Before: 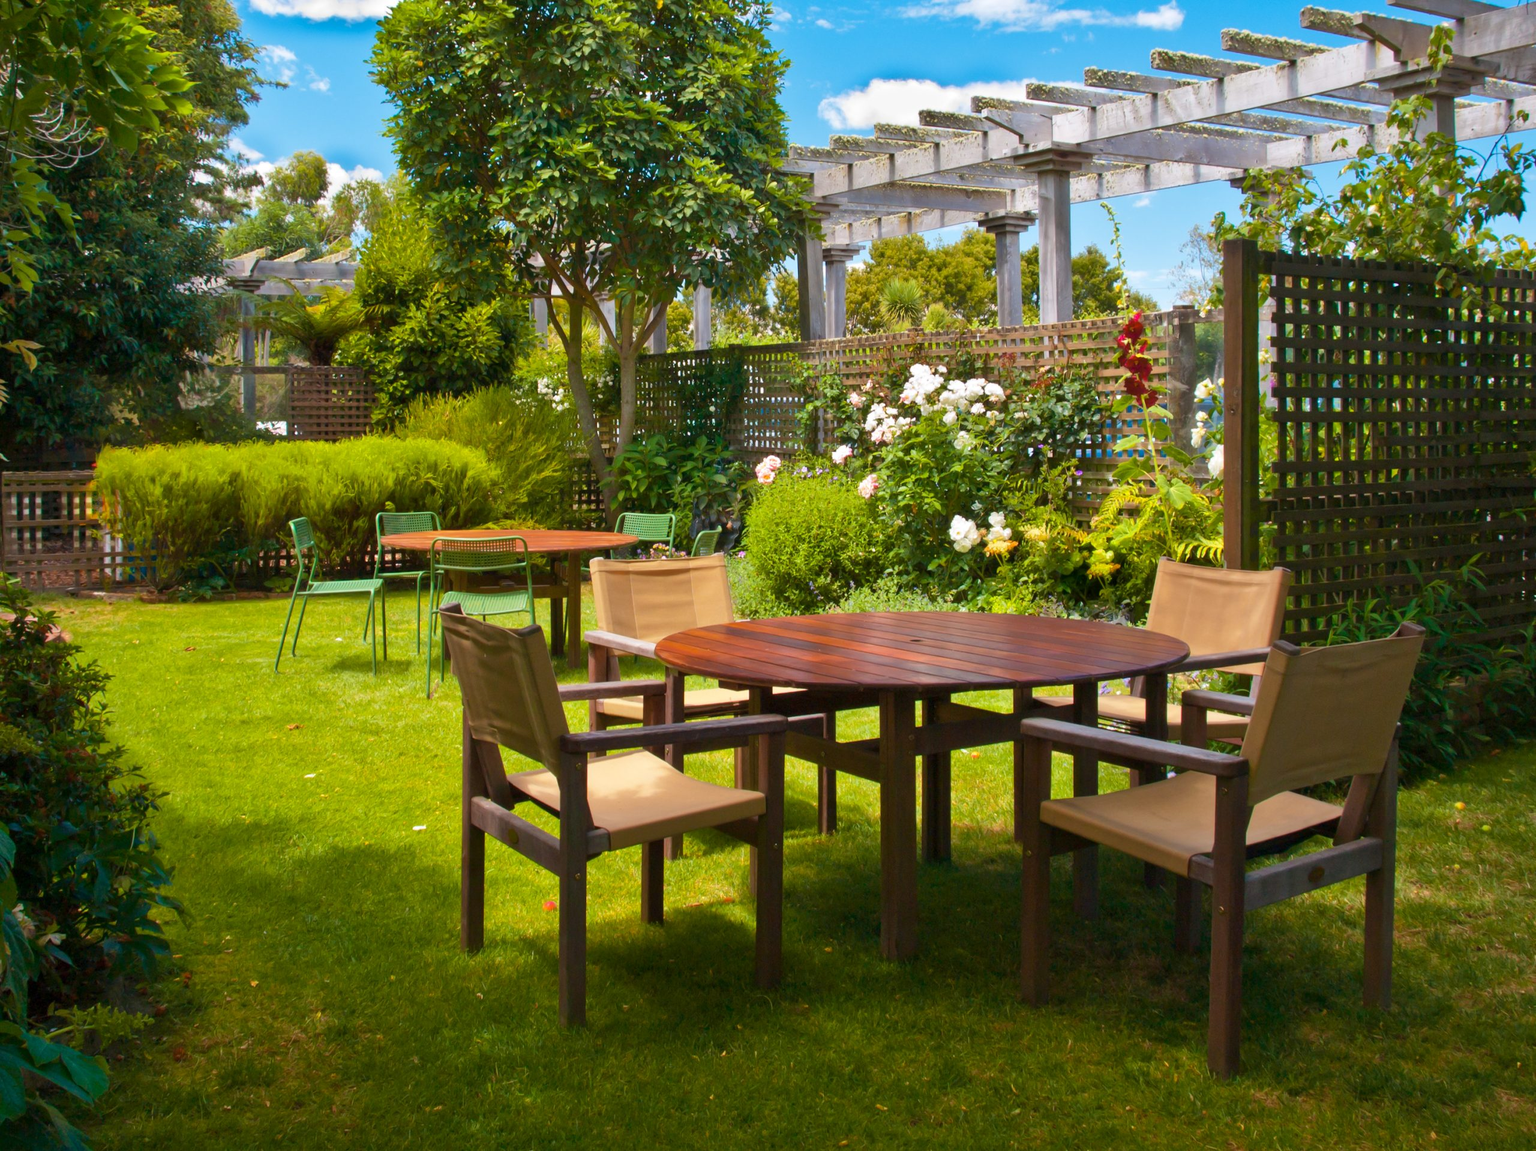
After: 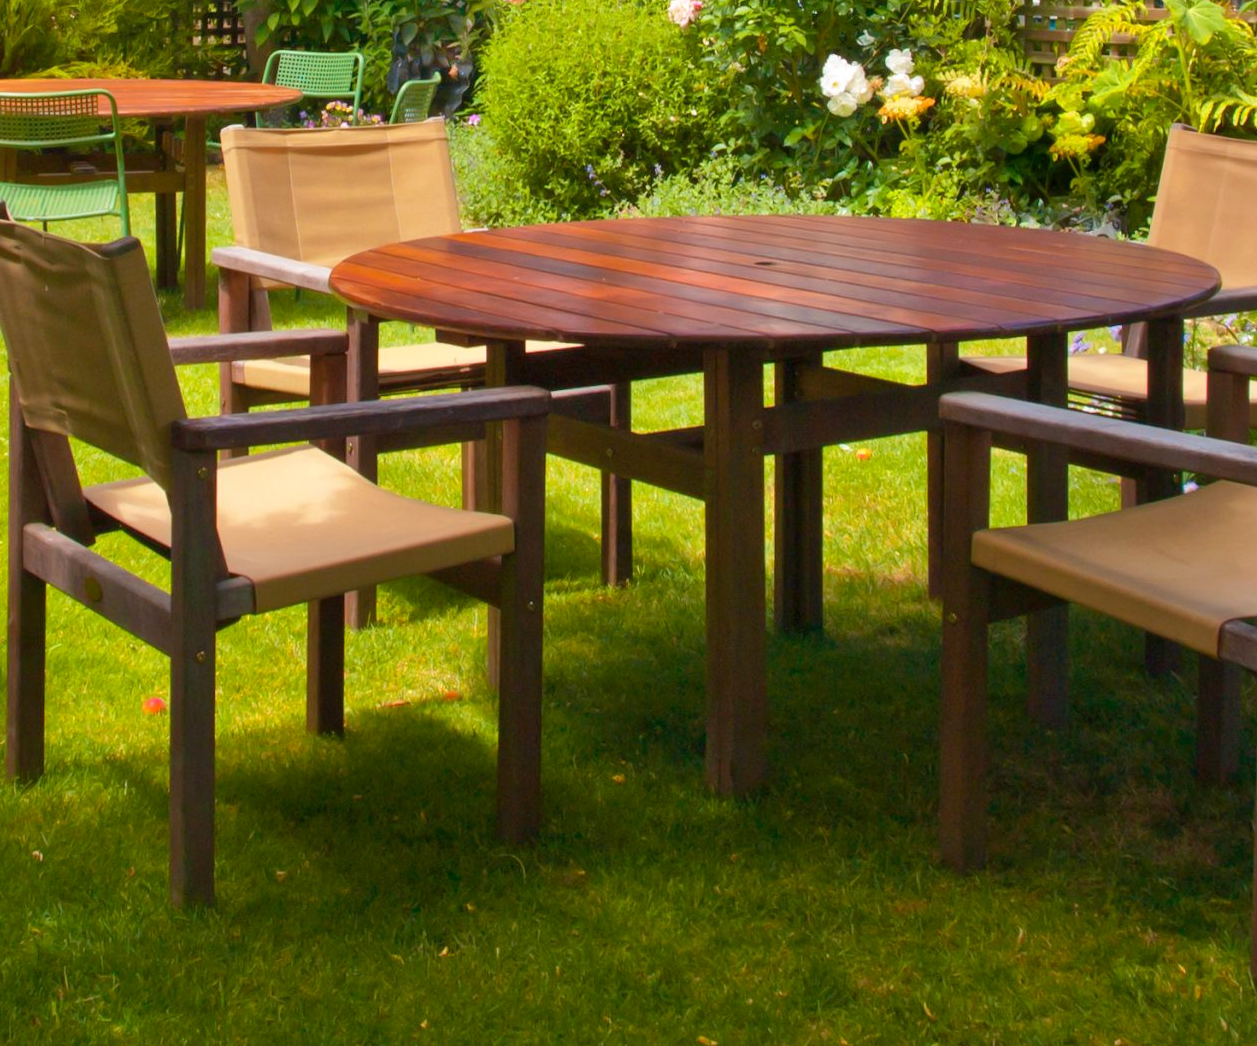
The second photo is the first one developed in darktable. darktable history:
levels: levels [0, 0.478, 1]
crop: left 29.784%, top 41.947%, right 21.08%, bottom 3.466%
exposure: compensate highlight preservation false
